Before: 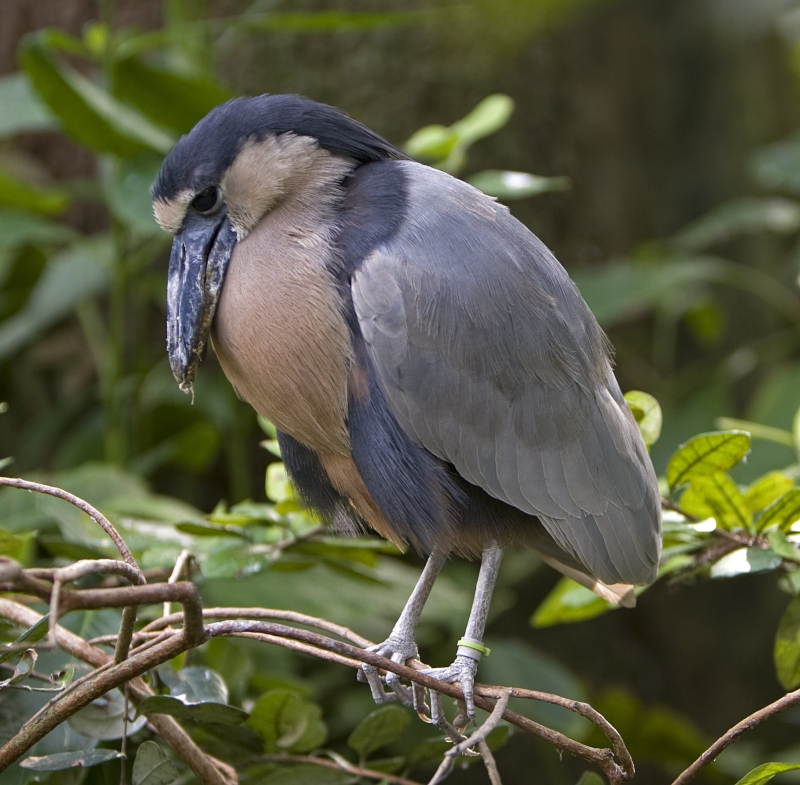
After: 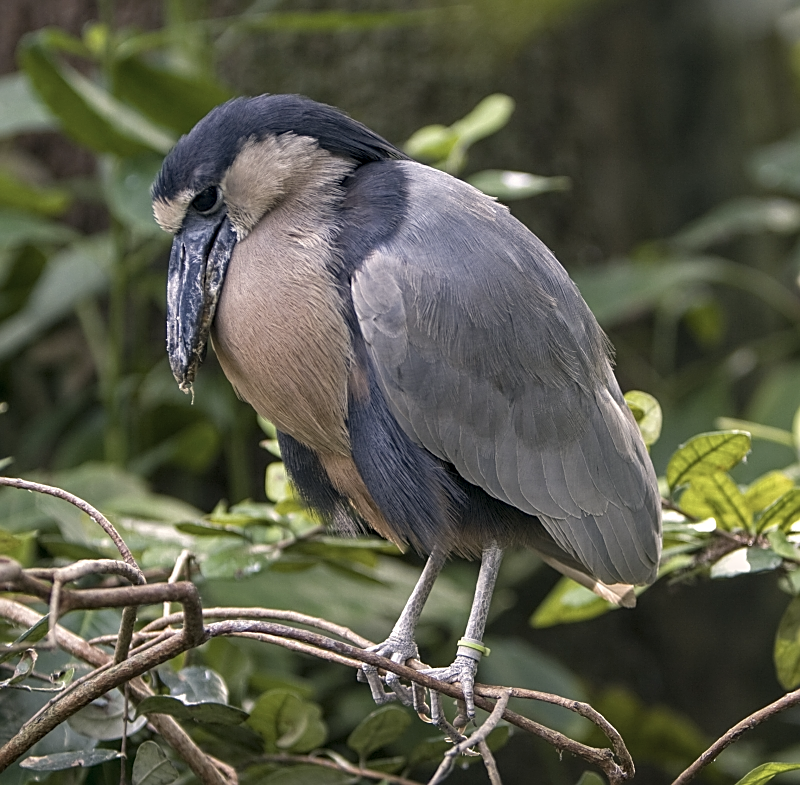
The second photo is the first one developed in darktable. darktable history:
sharpen: on, module defaults
local contrast: on, module defaults
color correction: highlights a* 2.83, highlights b* 5, shadows a* -1.76, shadows b* -4.91, saturation 0.791
